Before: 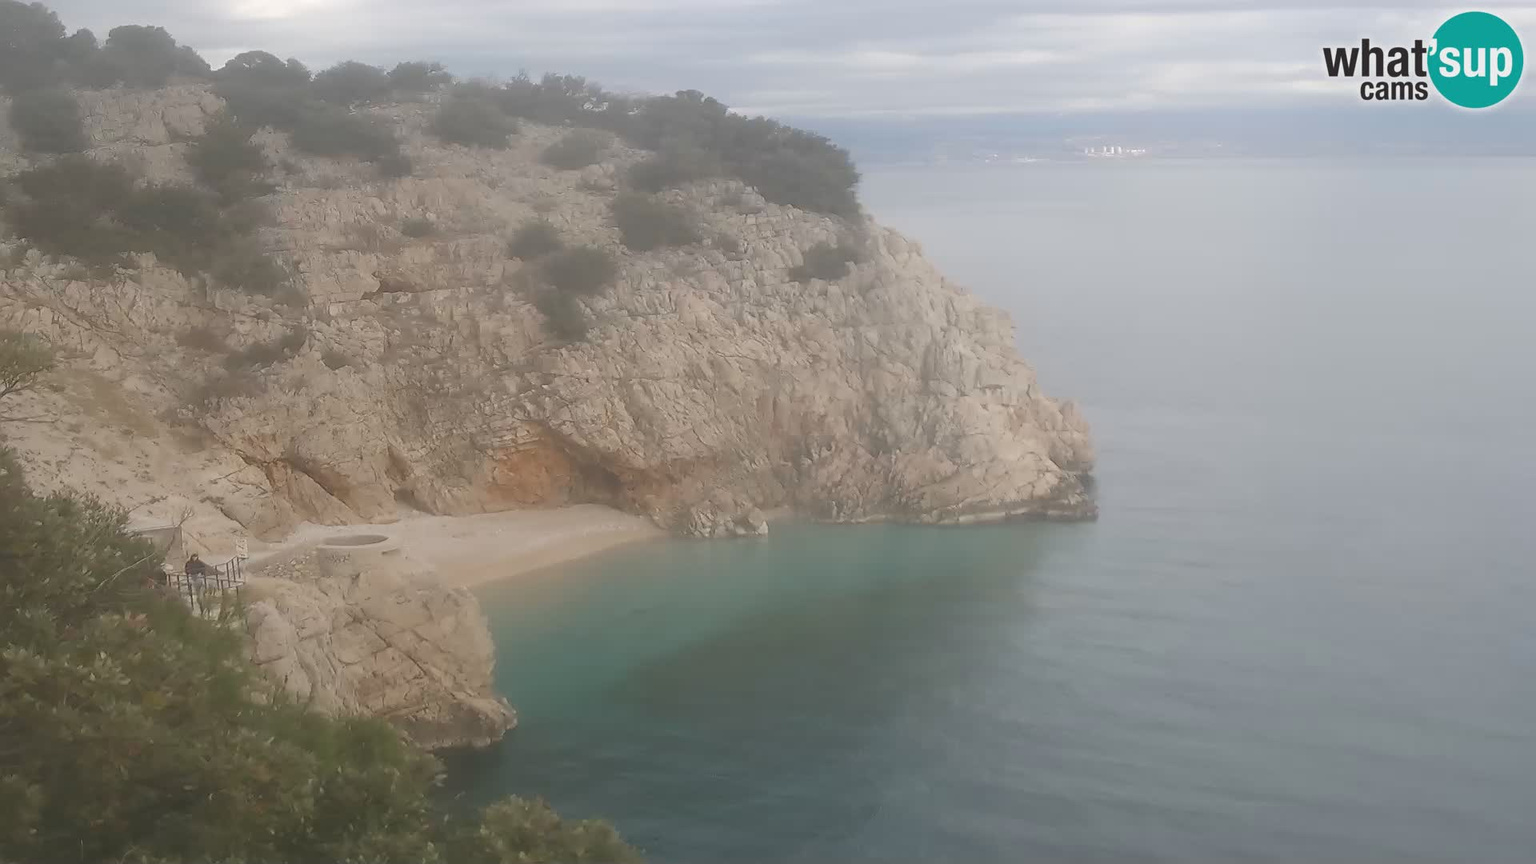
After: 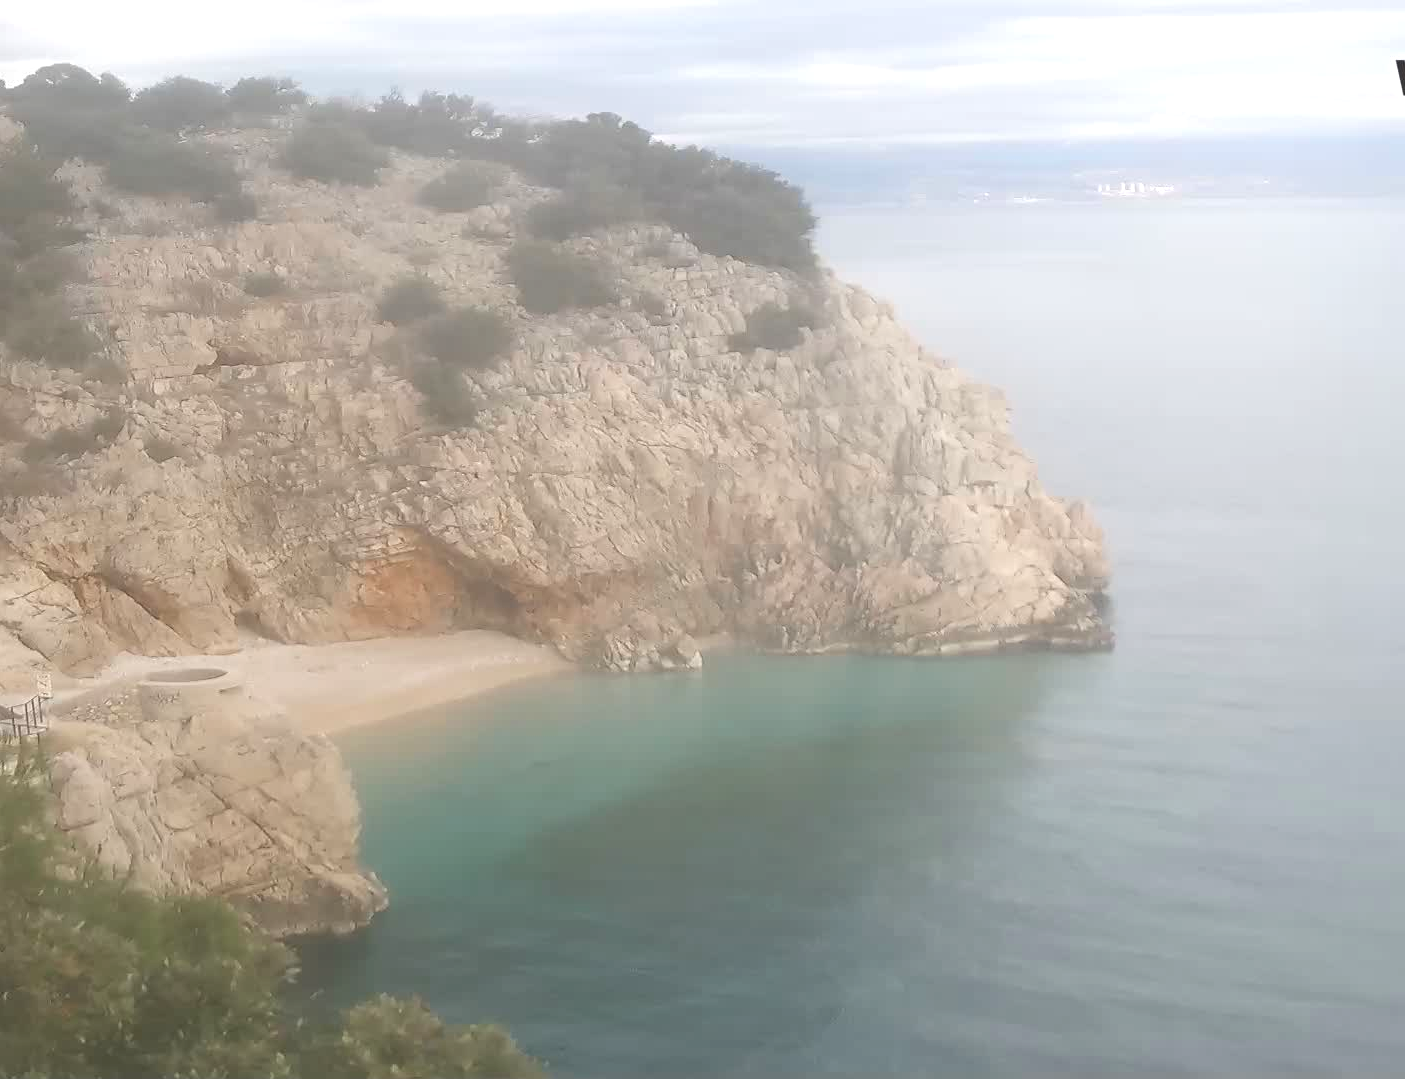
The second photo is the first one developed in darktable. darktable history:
crop: left 13.448%, top 0%, right 13.35%
exposure: black level correction 0, exposure 0.698 EV, compensate highlight preservation false
